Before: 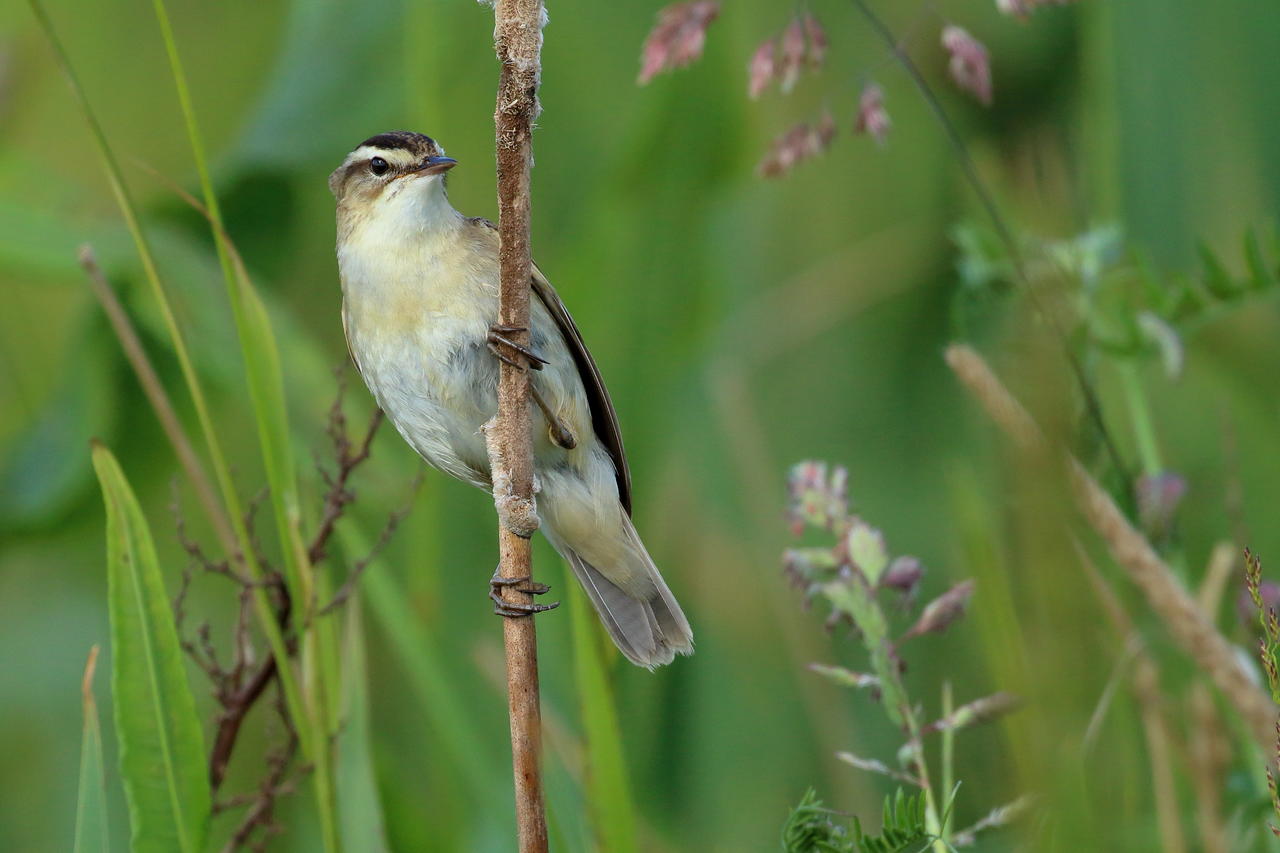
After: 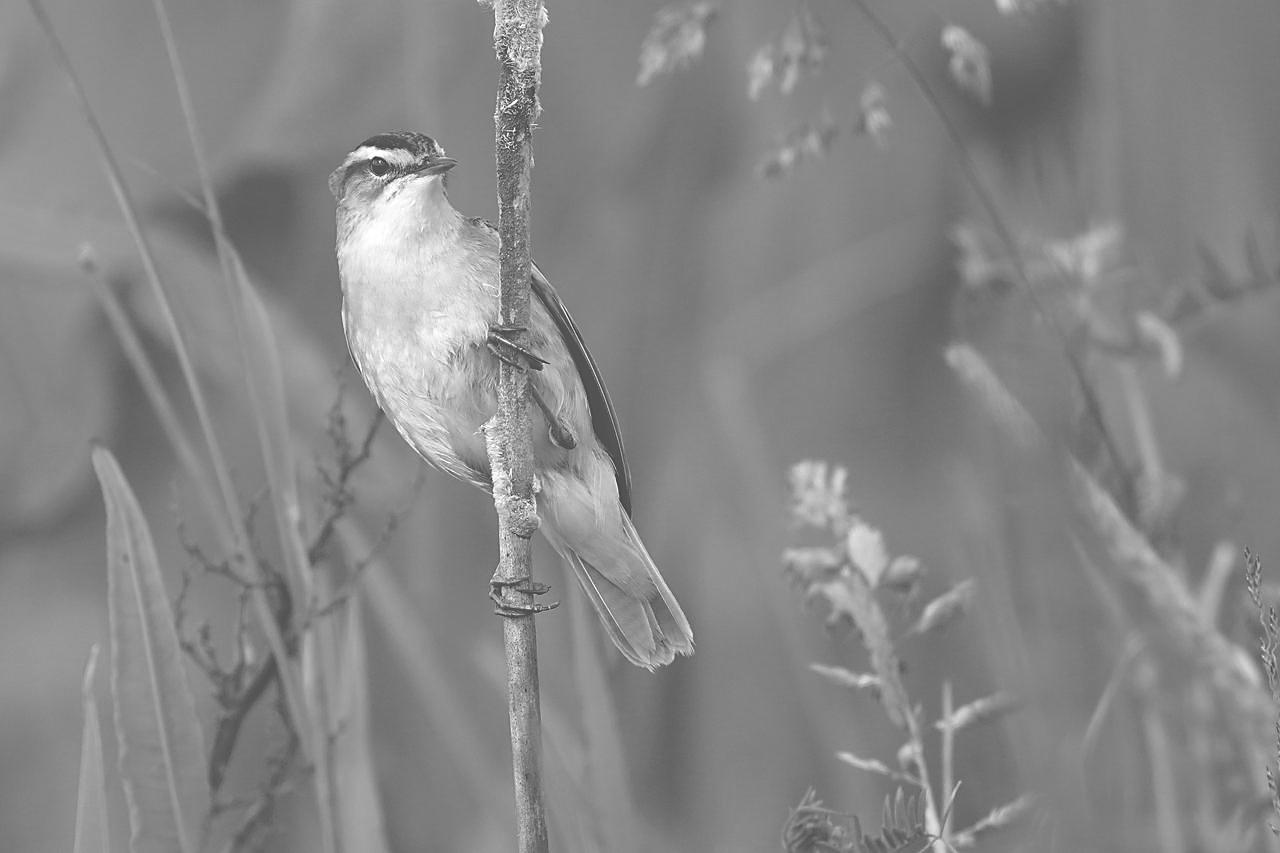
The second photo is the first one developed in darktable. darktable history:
exposure: black level correction -0.071, exposure 0.5 EV, compensate highlight preservation false
color calibration: output gray [0.21, 0.42, 0.37, 0], gray › normalize channels true, illuminant same as pipeline (D50), adaptation XYZ, x 0.346, y 0.359, gamut compression 0
sharpen: on, module defaults
